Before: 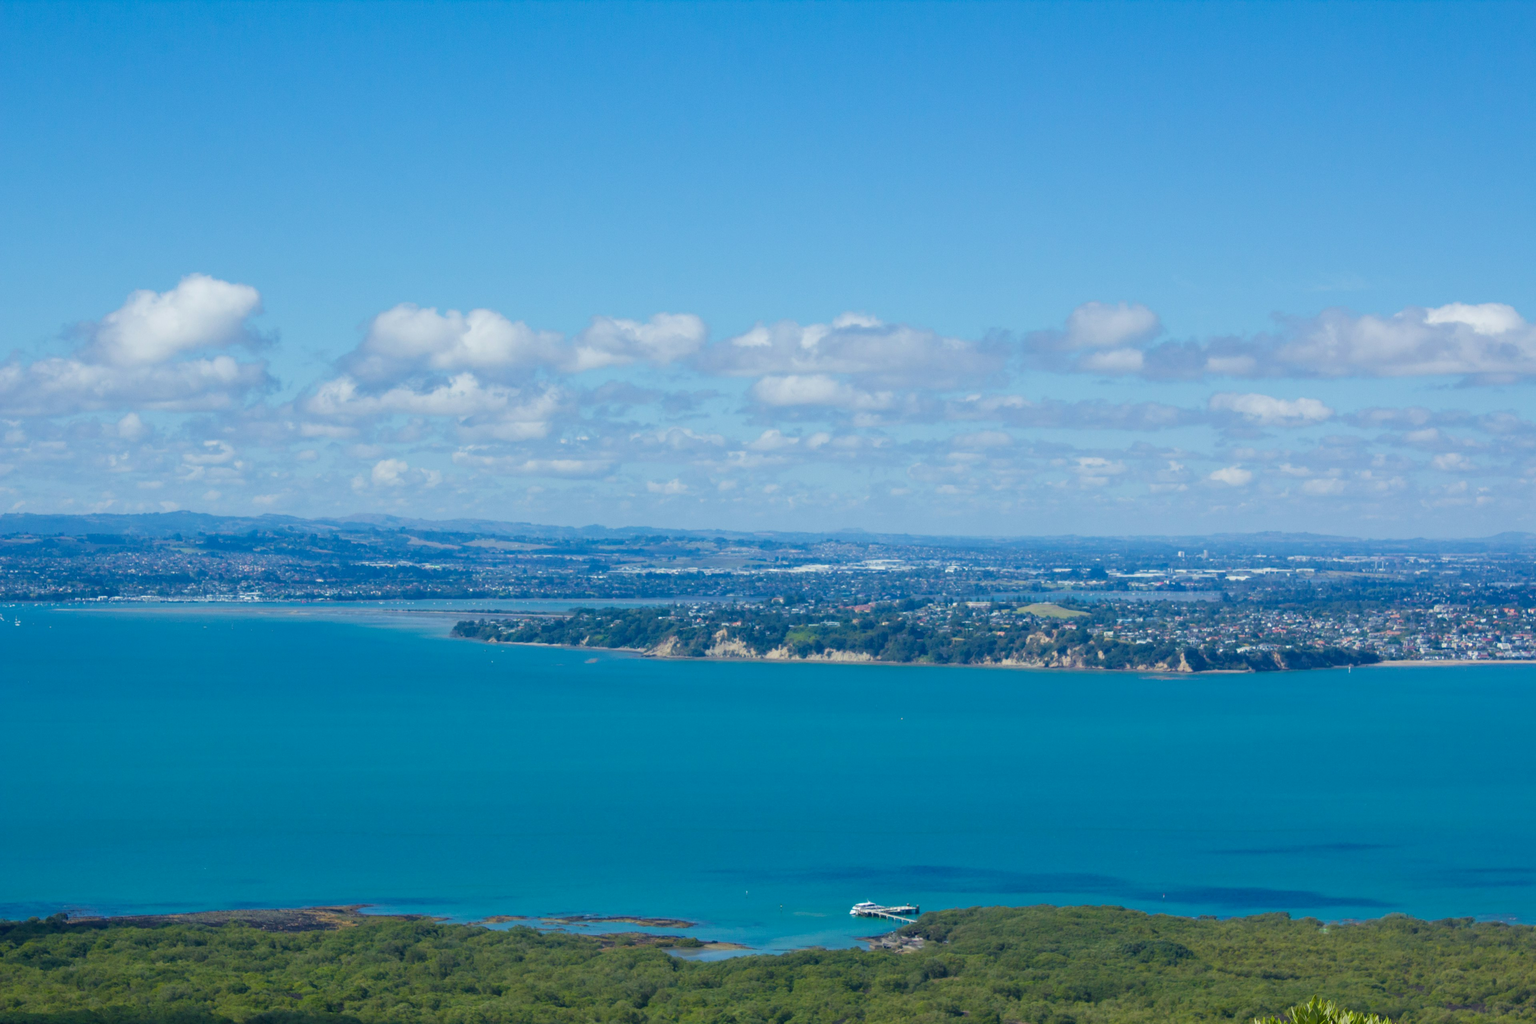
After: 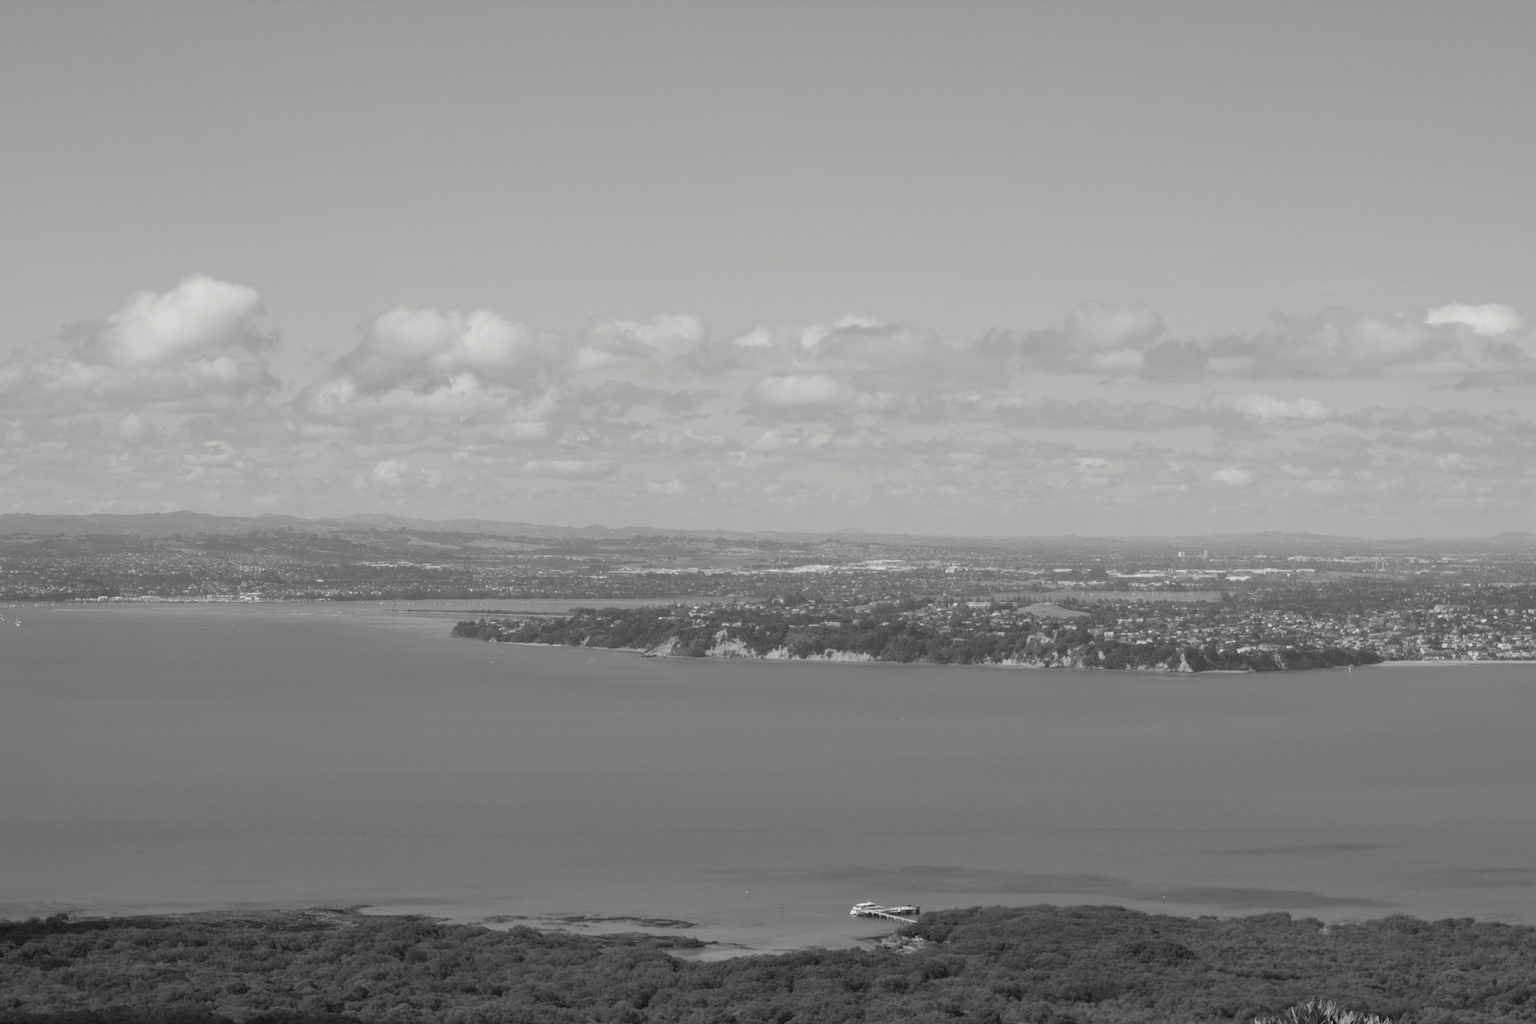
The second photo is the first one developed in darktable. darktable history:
color calibration: output gray [0.21, 0.42, 0.37, 0], gray › normalize channels true, illuminant same as pipeline (D50), adaptation XYZ, x 0.346, y 0.359, gamut compression 0
tone curve: curves: ch0 [(0, 0) (0.059, 0.027) (0.162, 0.125) (0.304, 0.279) (0.547, 0.532) (0.828, 0.815) (1, 0.983)]; ch1 [(0, 0) (0.23, 0.166) (0.34, 0.298) (0.371, 0.334) (0.435, 0.413) (0.477, 0.469) (0.499, 0.498) (0.529, 0.544) (0.559, 0.587) (0.743, 0.798) (1, 1)]; ch2 [(0, 0) (0.431, 0.414) (0.498, 0.503) (0.524, 0.531) (0.568, 0.567) (0.6, 0.597) (0.643, 0.631) (0.74, 0.721) (1, 1)], color space Lab, independent channels, preserve colors none
